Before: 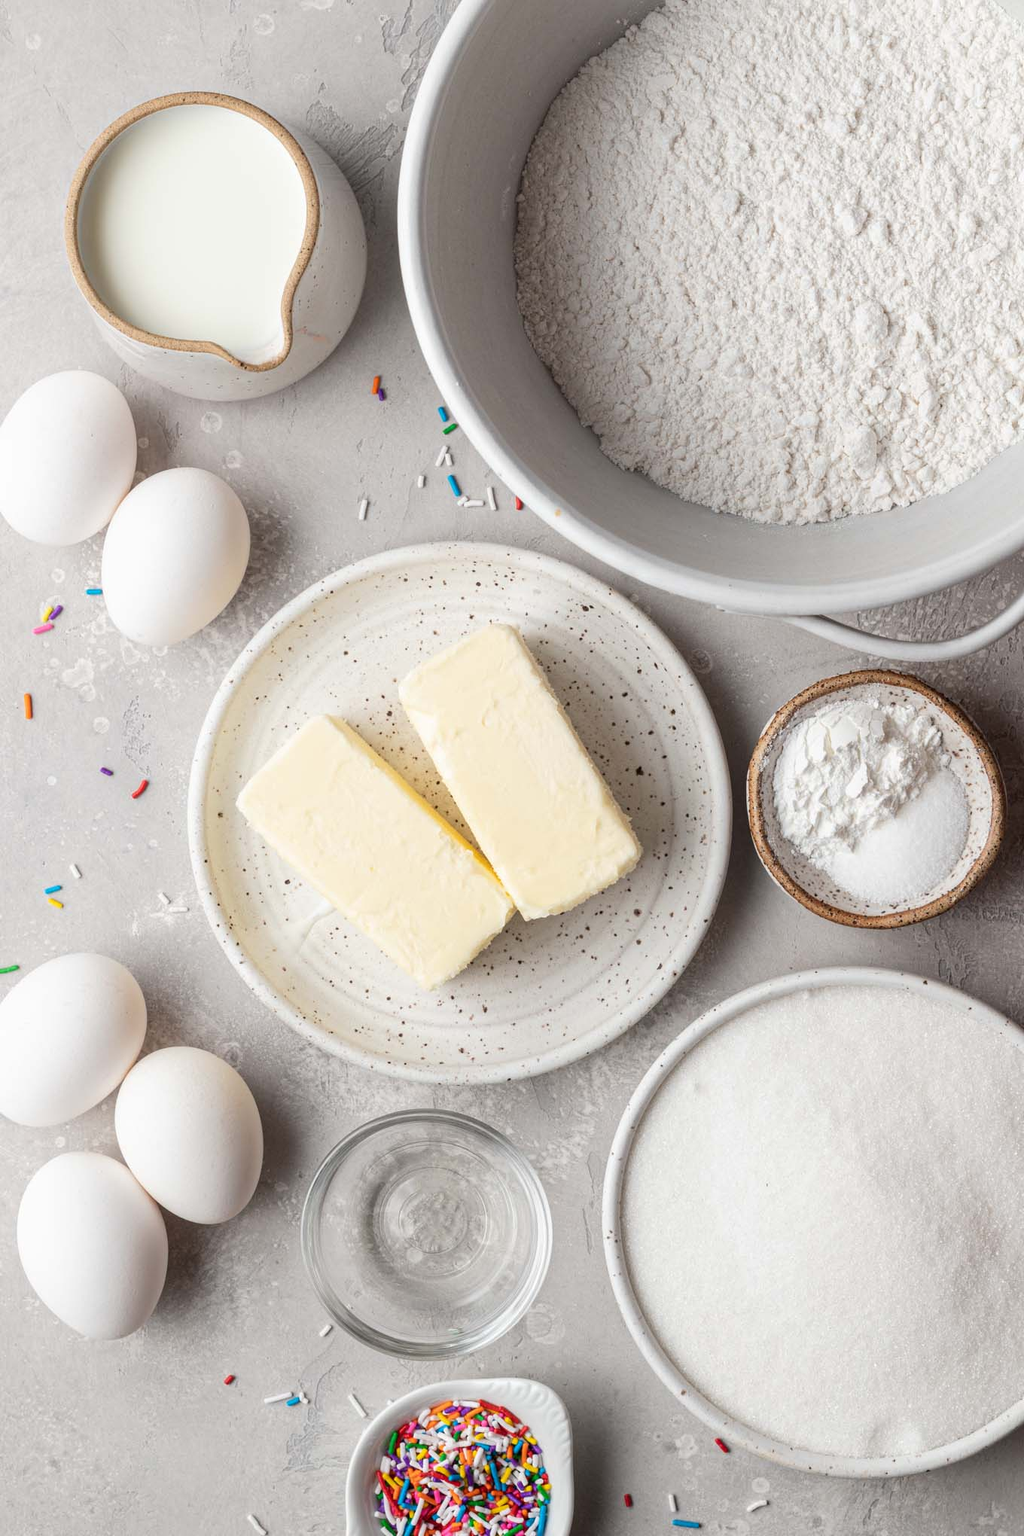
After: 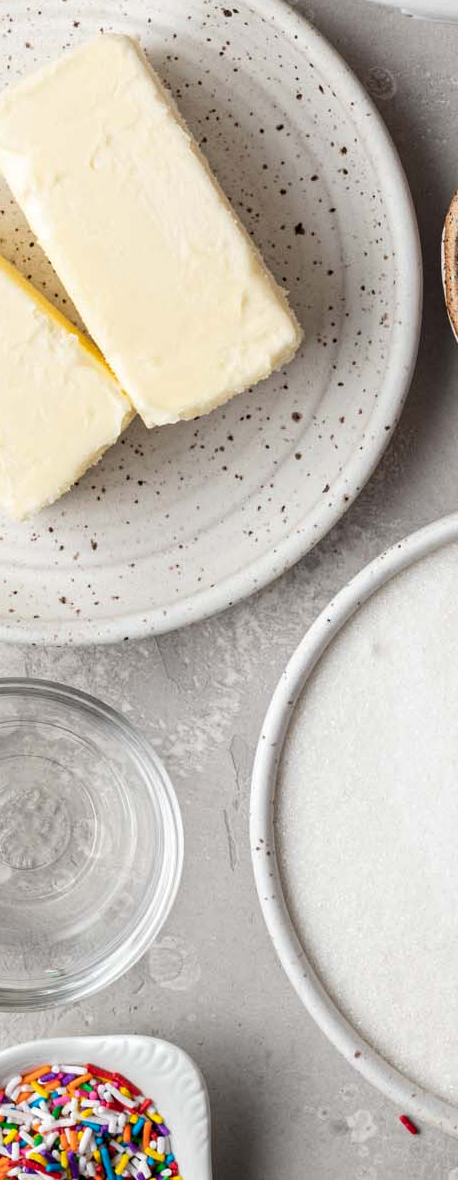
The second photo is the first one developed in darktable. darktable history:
contrast equalizer: y [[0.524 ×6], [0.512 ×6], [0.379 ×6], [0 ×6], [0 ×6]]
crop: left 40.468%, top 39.014%, right 25.807%, bottom 3.095%
